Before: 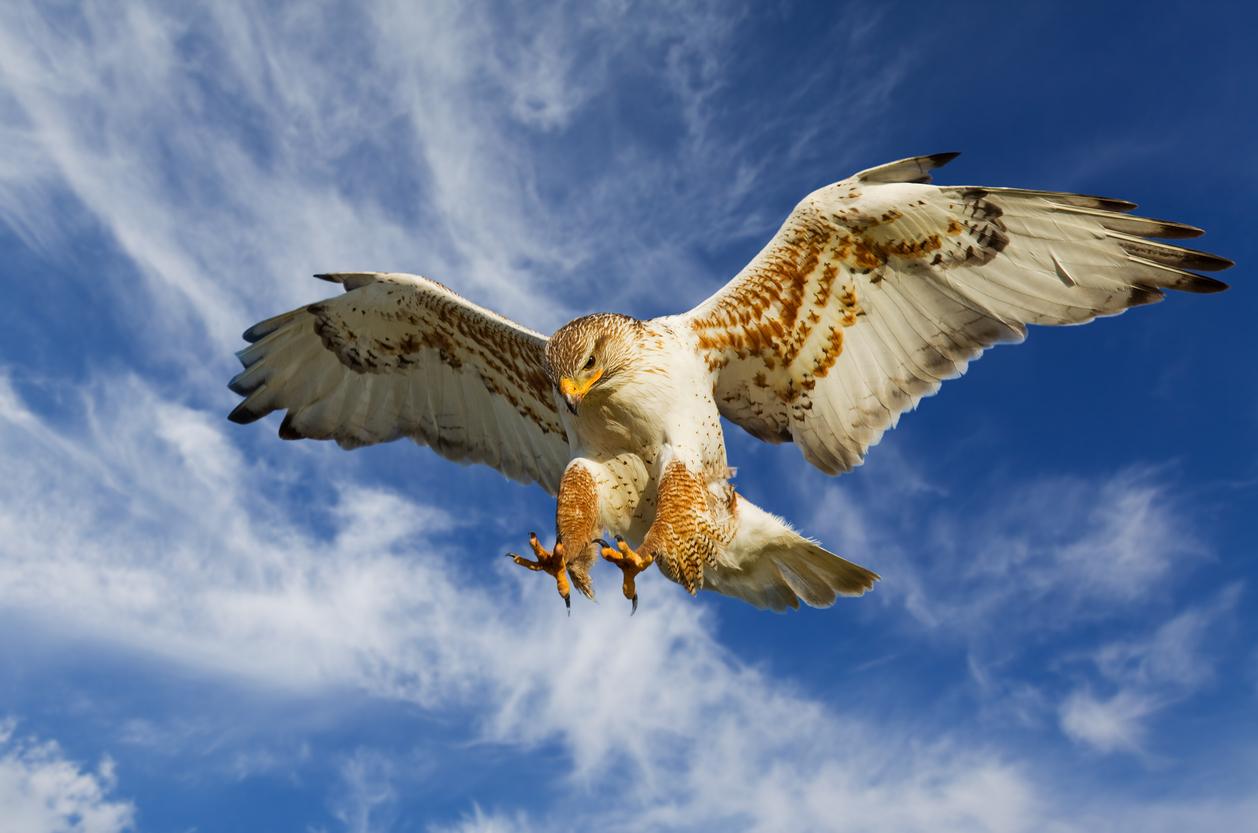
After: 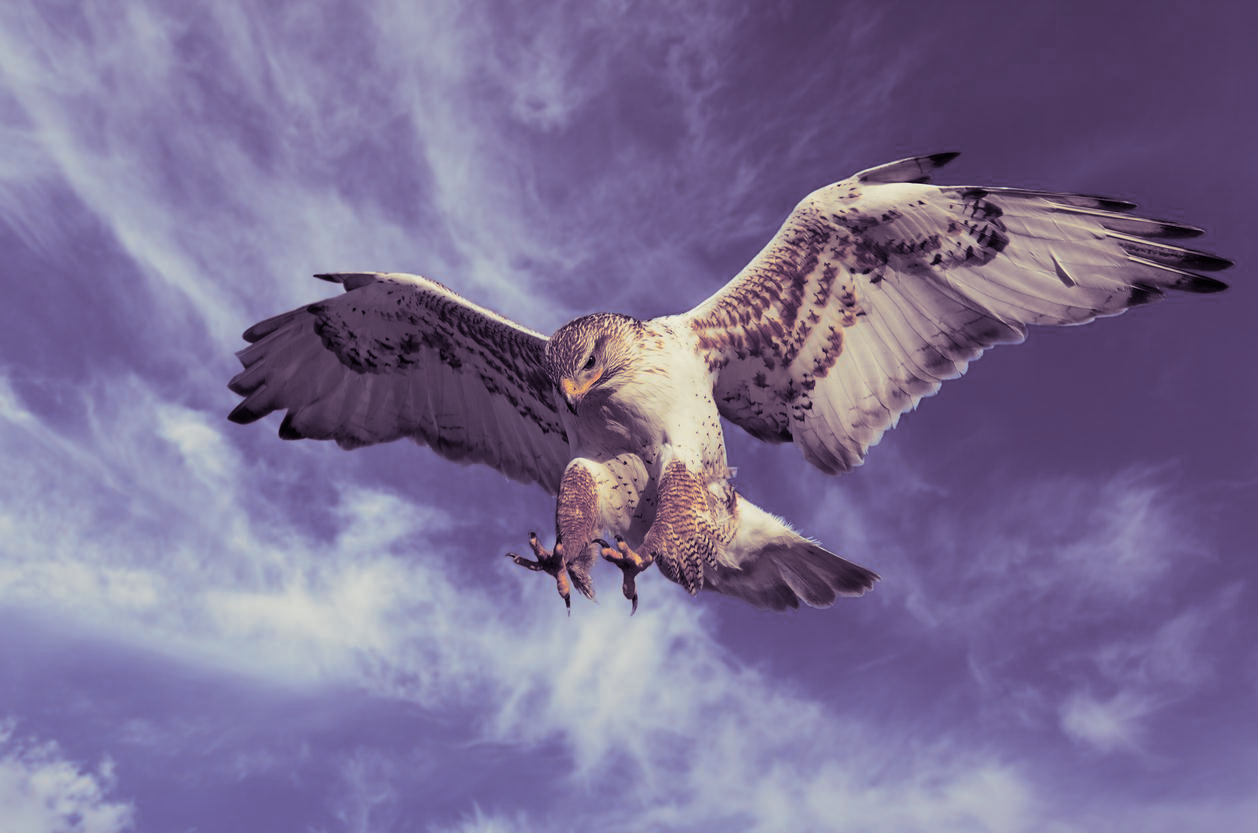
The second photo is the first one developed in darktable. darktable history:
exposure: exposure -0.177 EV, compensate highlight preservation false
split-toning: shadows › hue 266.4°, shadows › saturation 0.4, highlights › hue 61.2°, highlights › saturation 0.3, compress 0%
